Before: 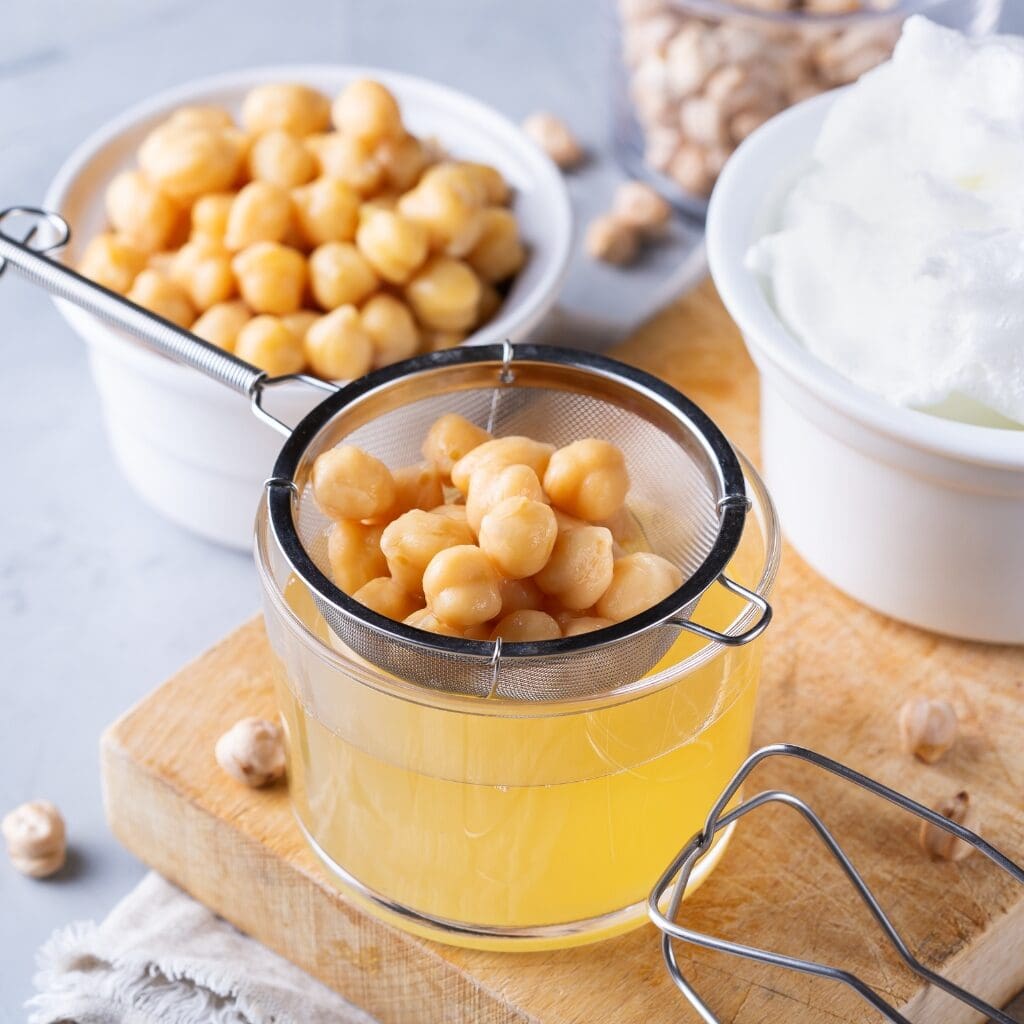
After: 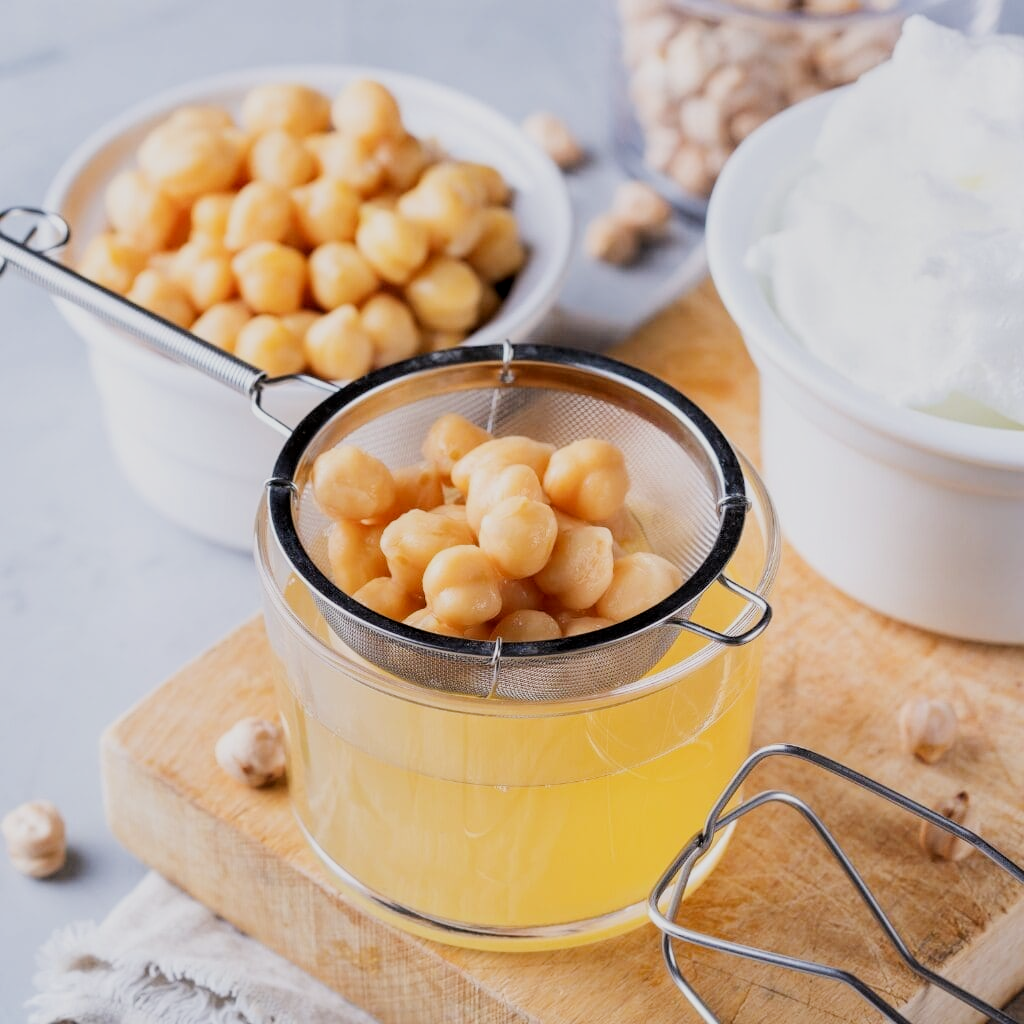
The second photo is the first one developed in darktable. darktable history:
filmic rgb: black relative exposure -7.65 EV, white relative exposure 4.56 EV, hardness 3.61, contrast 1.05
exposure: exposure 0.207 EV, compensate highlight preservation false
local contrast: highlights 100%, shadows 100%, detail 120%, midtone range 0.2
